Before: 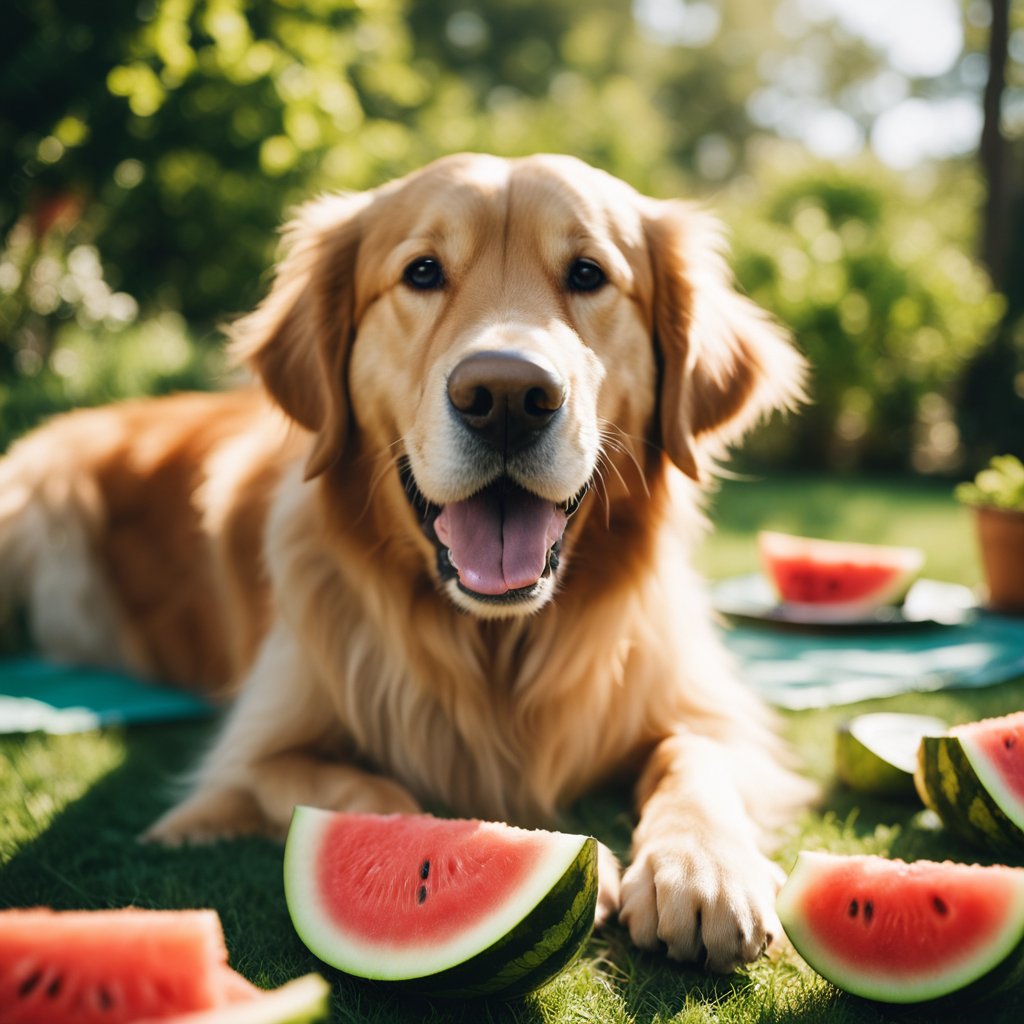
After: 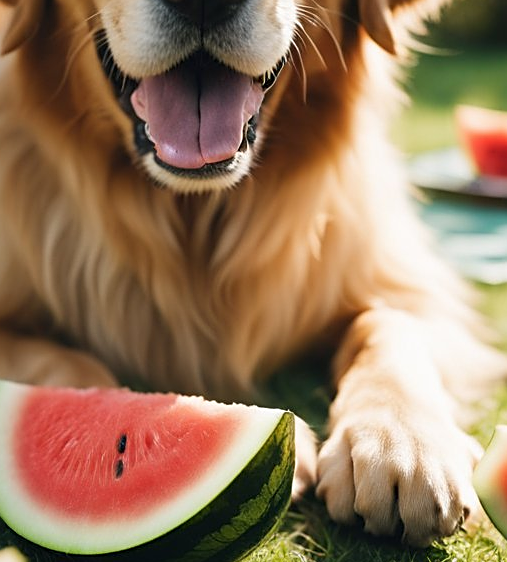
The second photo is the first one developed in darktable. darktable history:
sharpen: on, module defaults
crop: left 29.611%, top 41.615%, right 20.867%, bottom 3.493%
